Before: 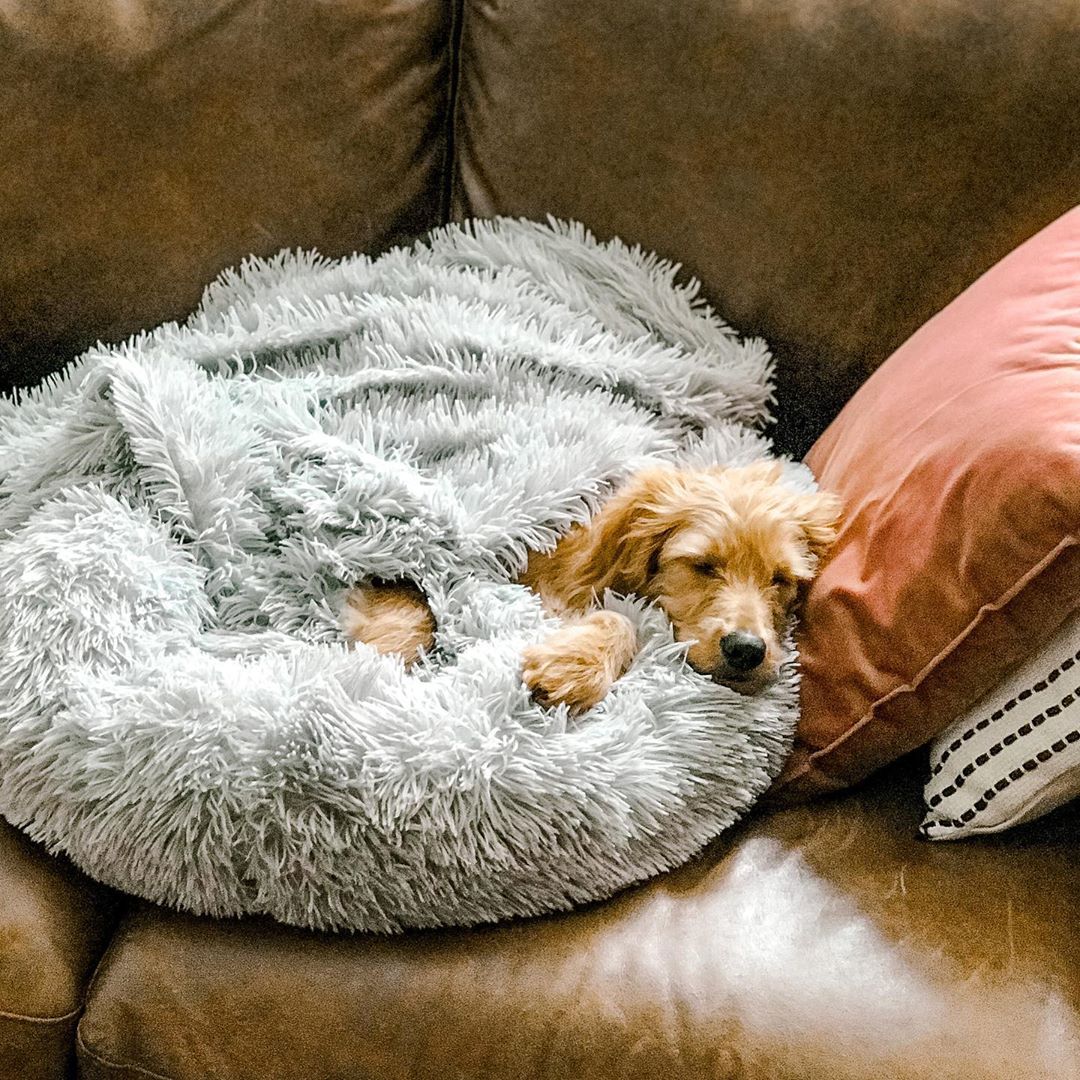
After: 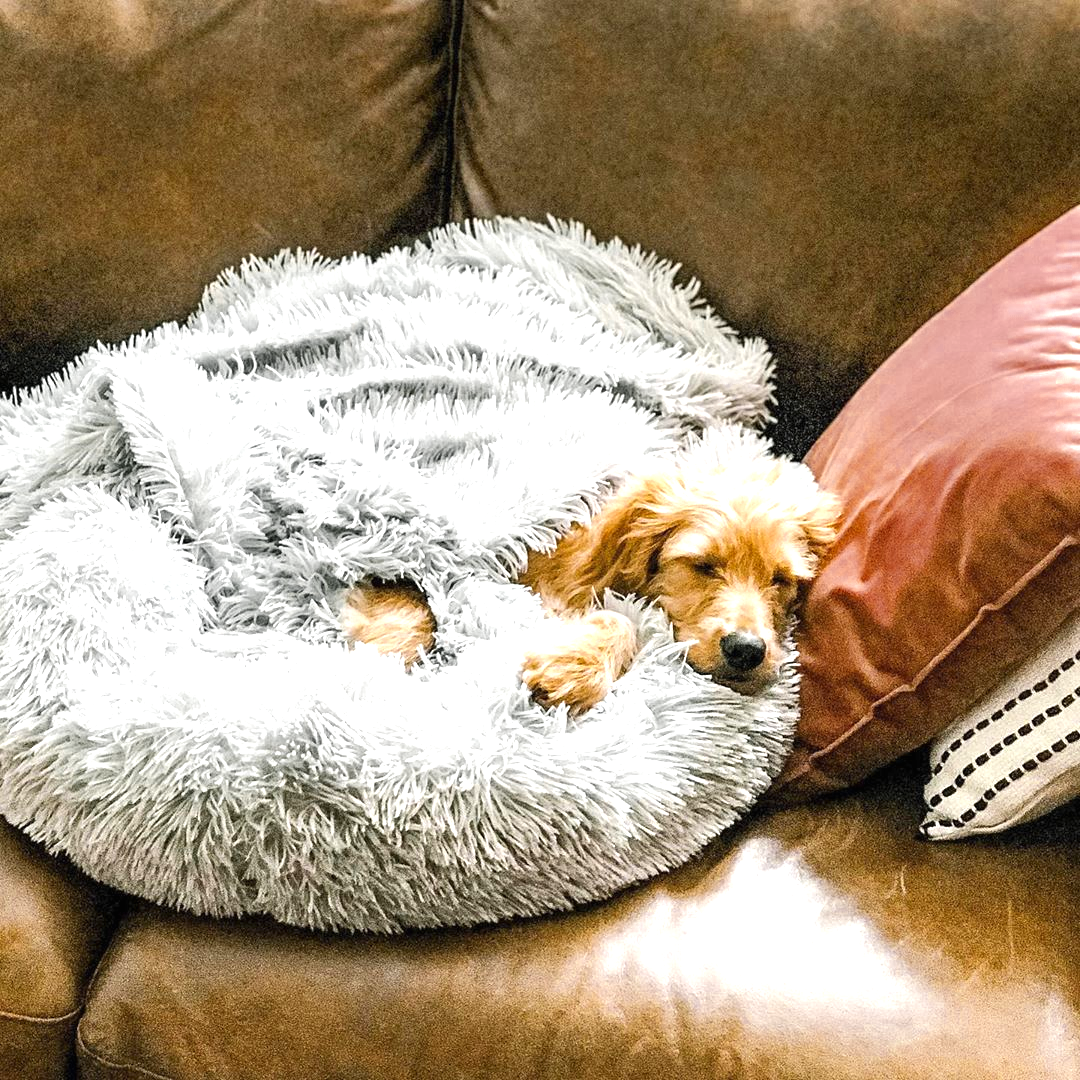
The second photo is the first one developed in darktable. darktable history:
exposure: black level correction 0, exposure 0.9 EV, compensate exposure bias true, compensate highlight preservation false
color zones: curves: ch0 [(0.035, 0.242) (0.25, 0.5) (0.384, 0.214) (0.488, 0.255) (0.75, 0.5)]; ch1 [(0.063, 0.379) (0.25, 0.5) (0.354, 0.201) (0.489, 0.085) (0.729, 0.271)]; ch2 [(0.25, 0.5) (0.38, 0.517) (0.442, 0.51) (0.735, 0.456)]
